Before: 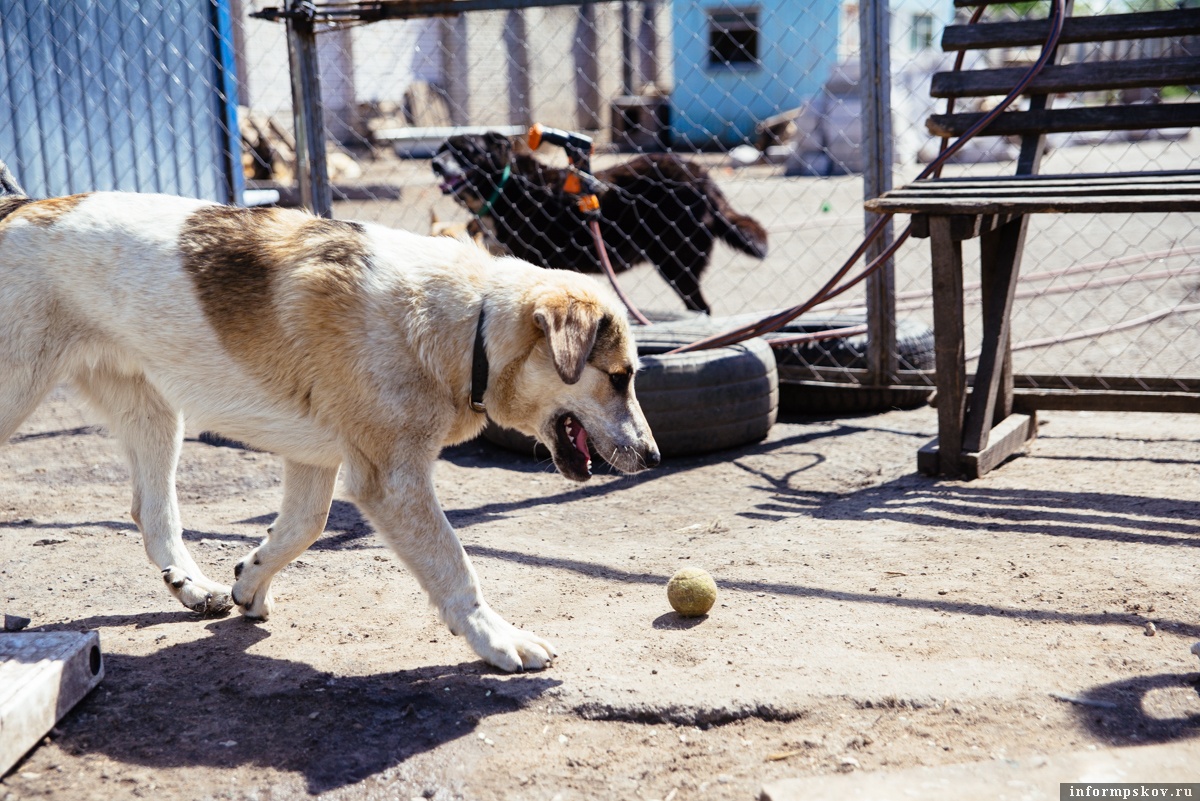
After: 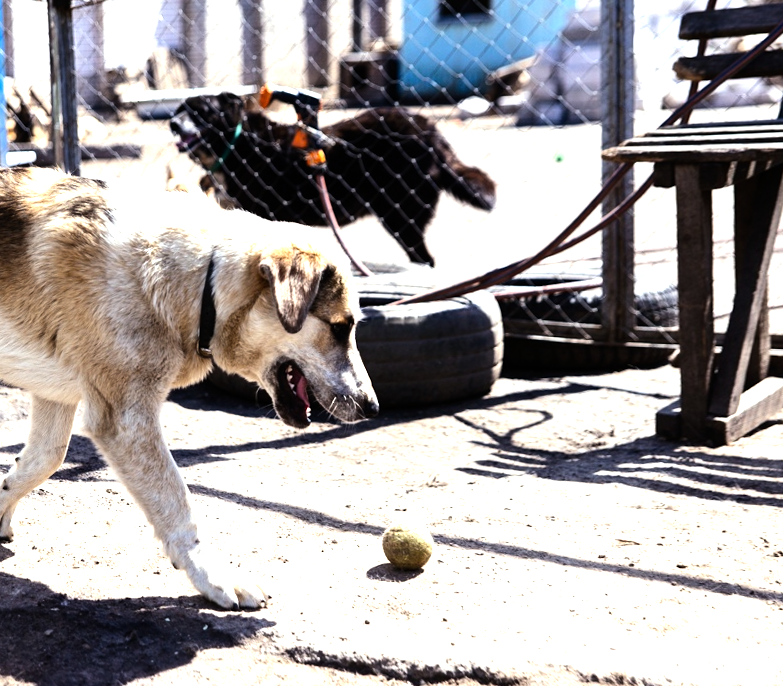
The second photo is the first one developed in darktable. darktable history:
rotate and perspective: rotation 1.69°, lens shift (vertical) -0.023, lens shift (horizontal) -0.291, crop left 0.025, crop right 0.988, crop top 0.092, crop bottom 0.842
tone equalizer: -8 EV -1.08 EV, -7 EV -1.01 EV, -6 EV -0.867 EV, -5 EV -0.578 EV, -3 EV 0.578 EV, -2 EV 0.867 EV, -1 EV 1.01 EV, +0 EV 1.08 EV, edges refinement/feathering 500, mask exposure compensation -1.57 EV, preserve details no
crop and rotate: left 15.055%, right 18.278%
